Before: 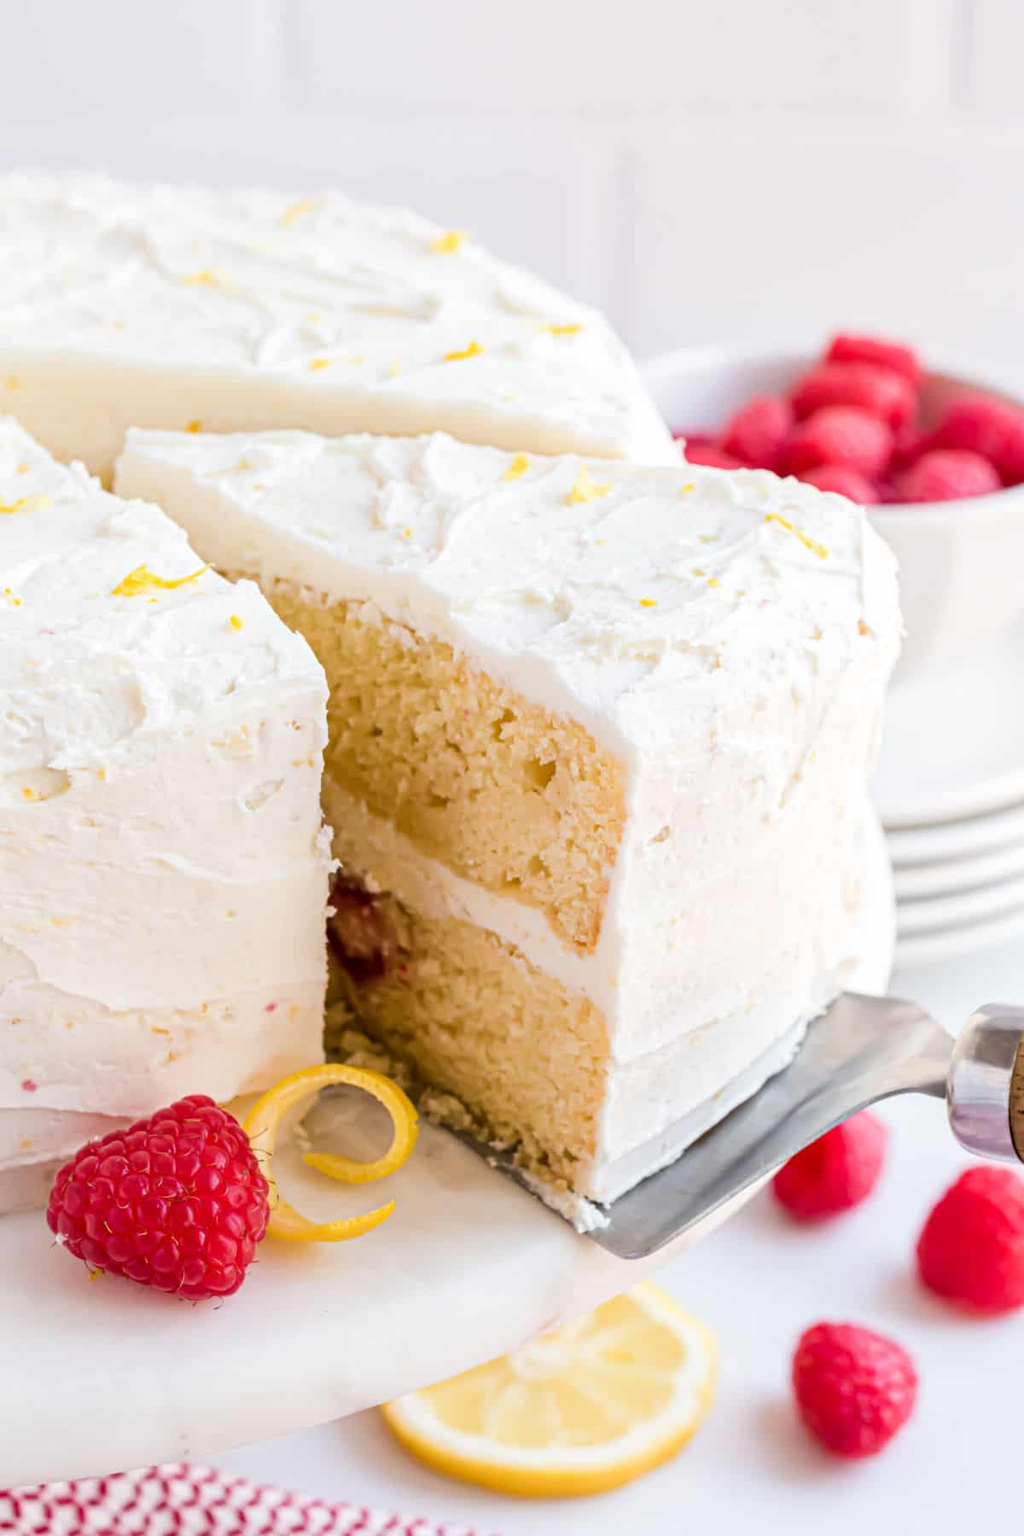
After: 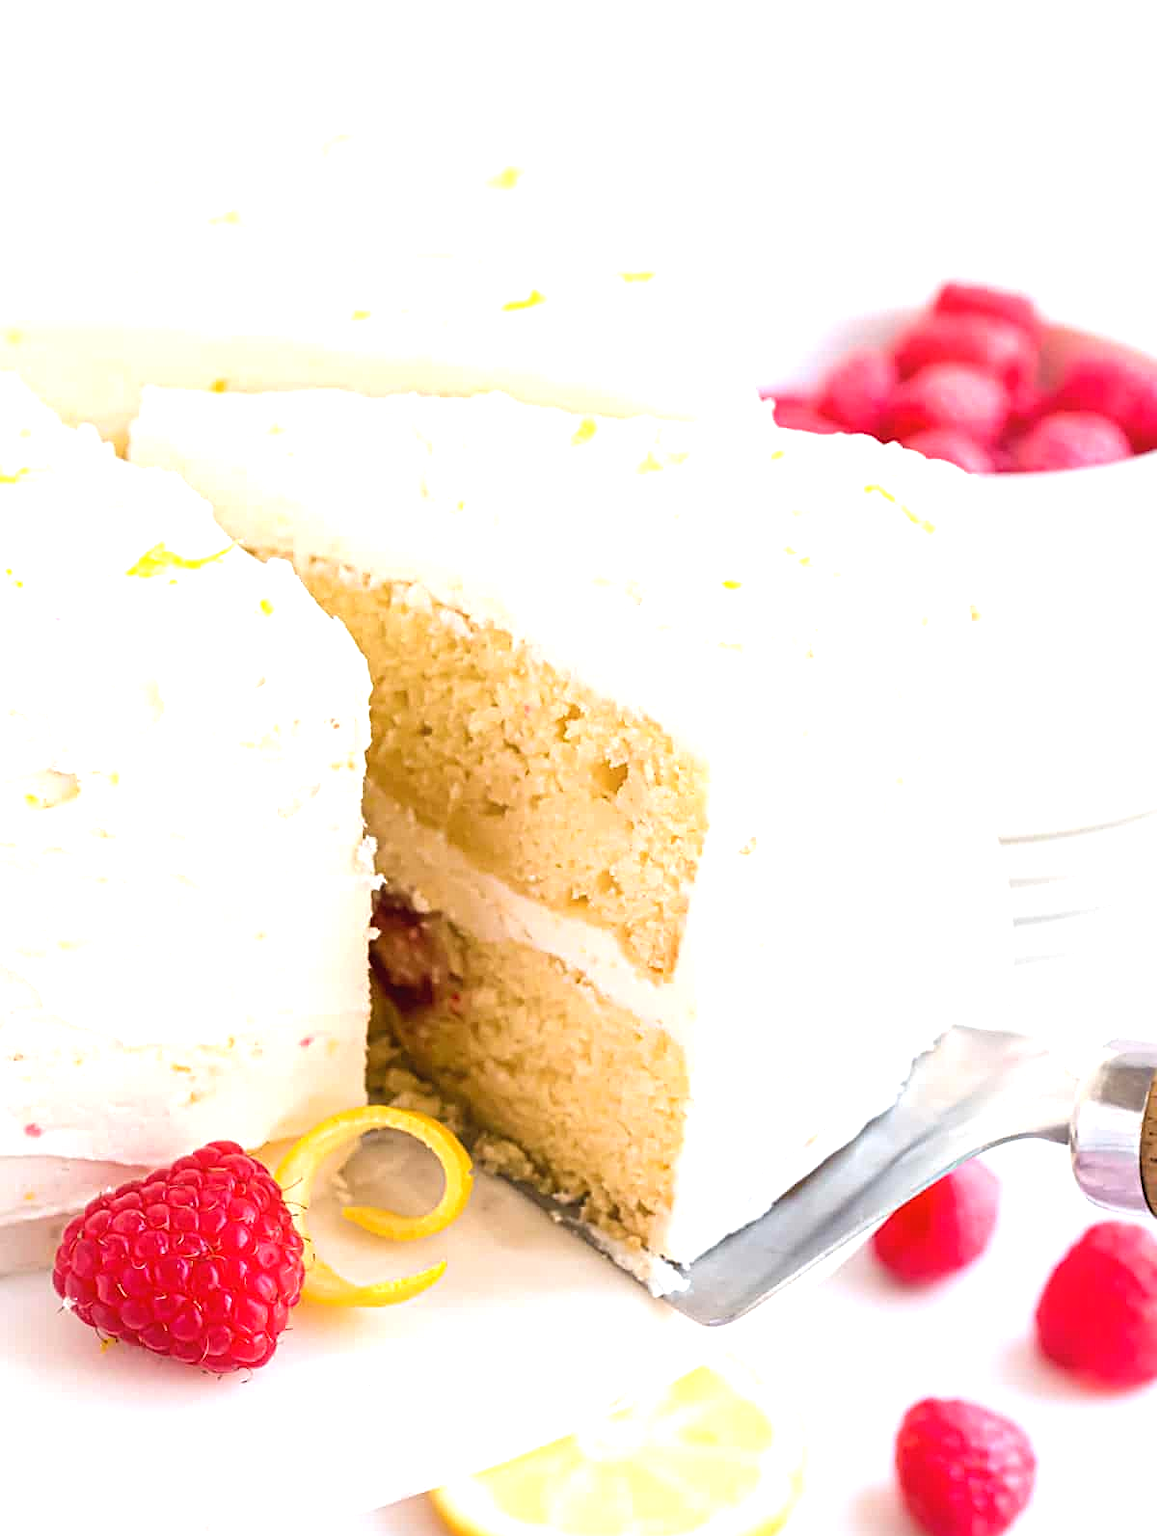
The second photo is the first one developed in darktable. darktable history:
sharpen: on, module defaults
contrast equalizer: y [[0.5, 0.488, 0.462, 0.461, 0.491, 0.5], [0.5 ×6], [0.5 ×6], [0 ×6], [0 ×6]]
crop and rotate: top 5.589%, bottom 5.862%
exposure: black level correction 0, exposure 0.697 EV, compensate exposure bias true, compensate highlight preservation false
